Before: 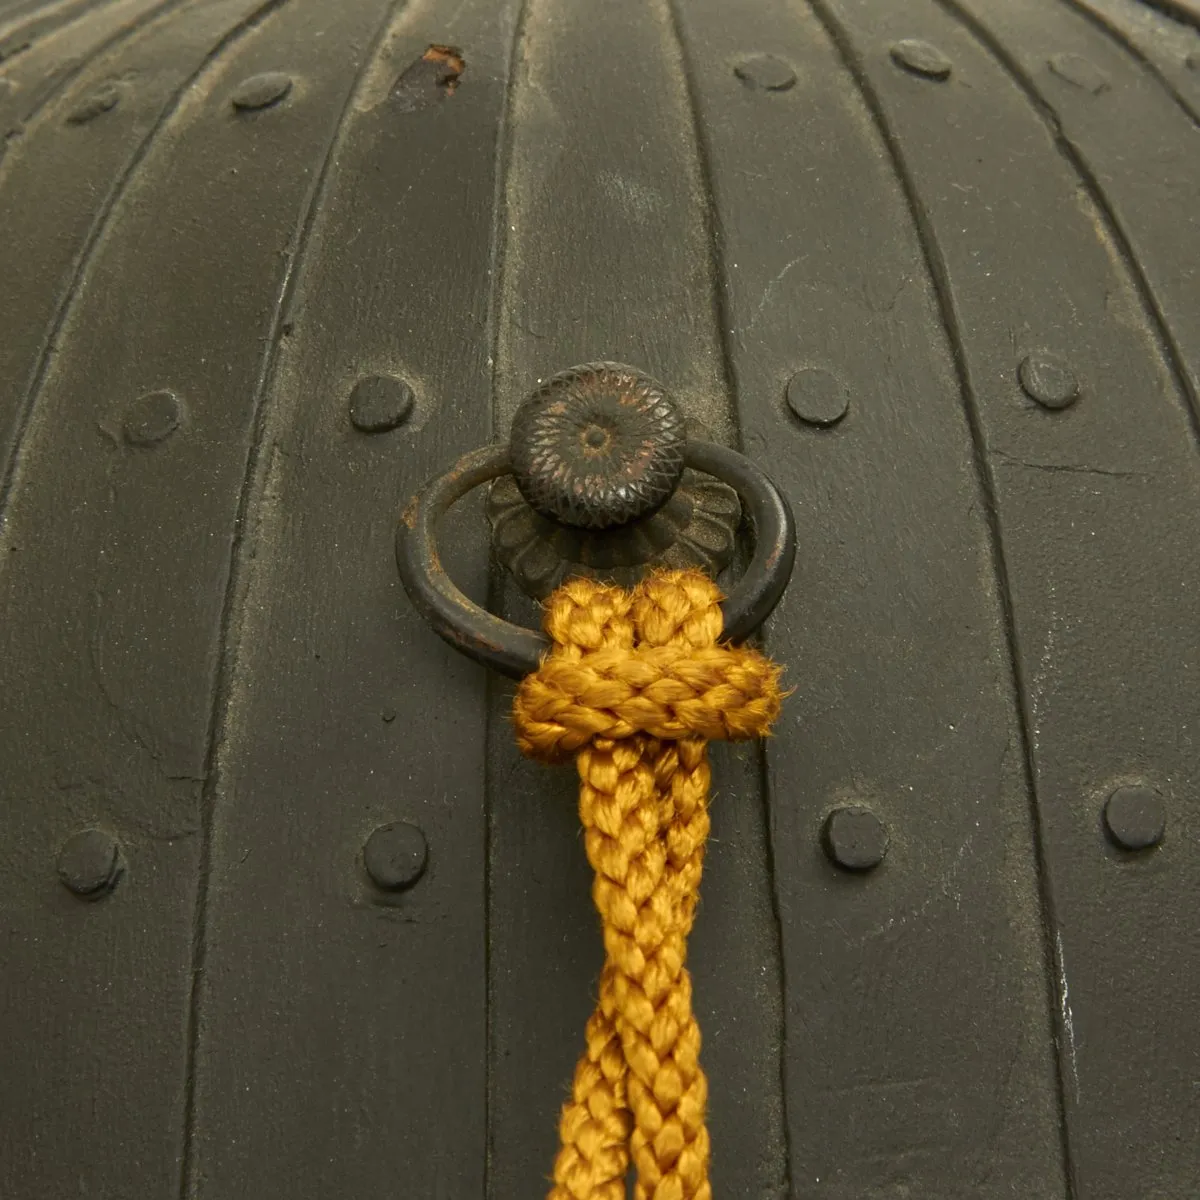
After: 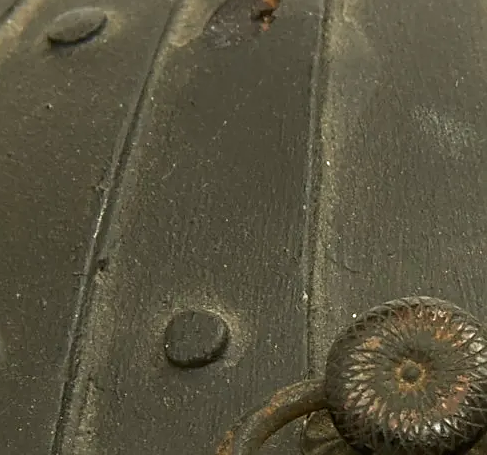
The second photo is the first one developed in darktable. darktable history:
crop: left 15.452%, top 5.459%, right 43.956%, bottom 56.62%
sharpen: on, module defaults
